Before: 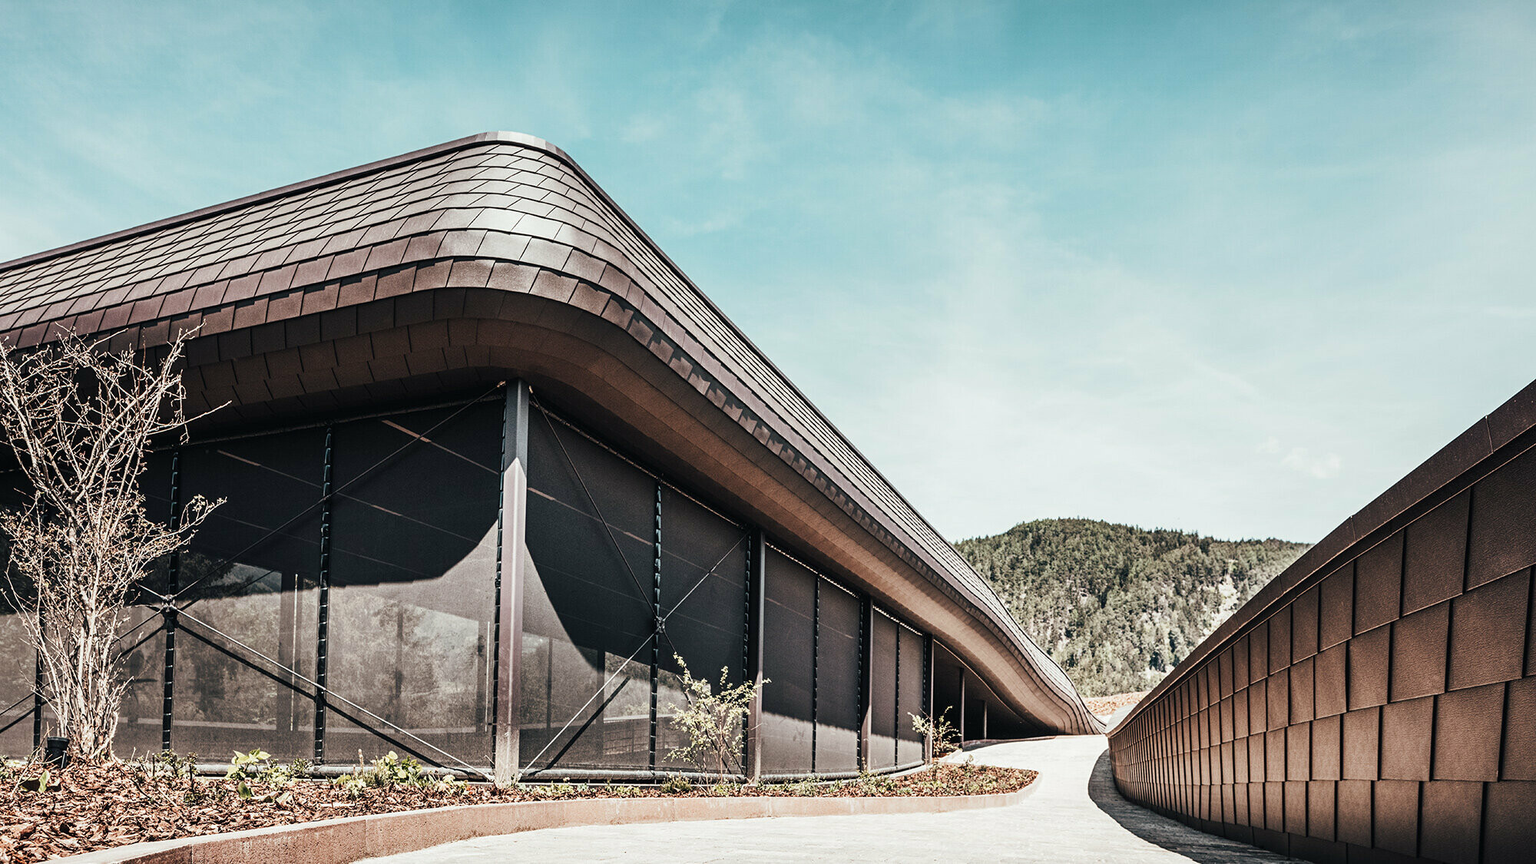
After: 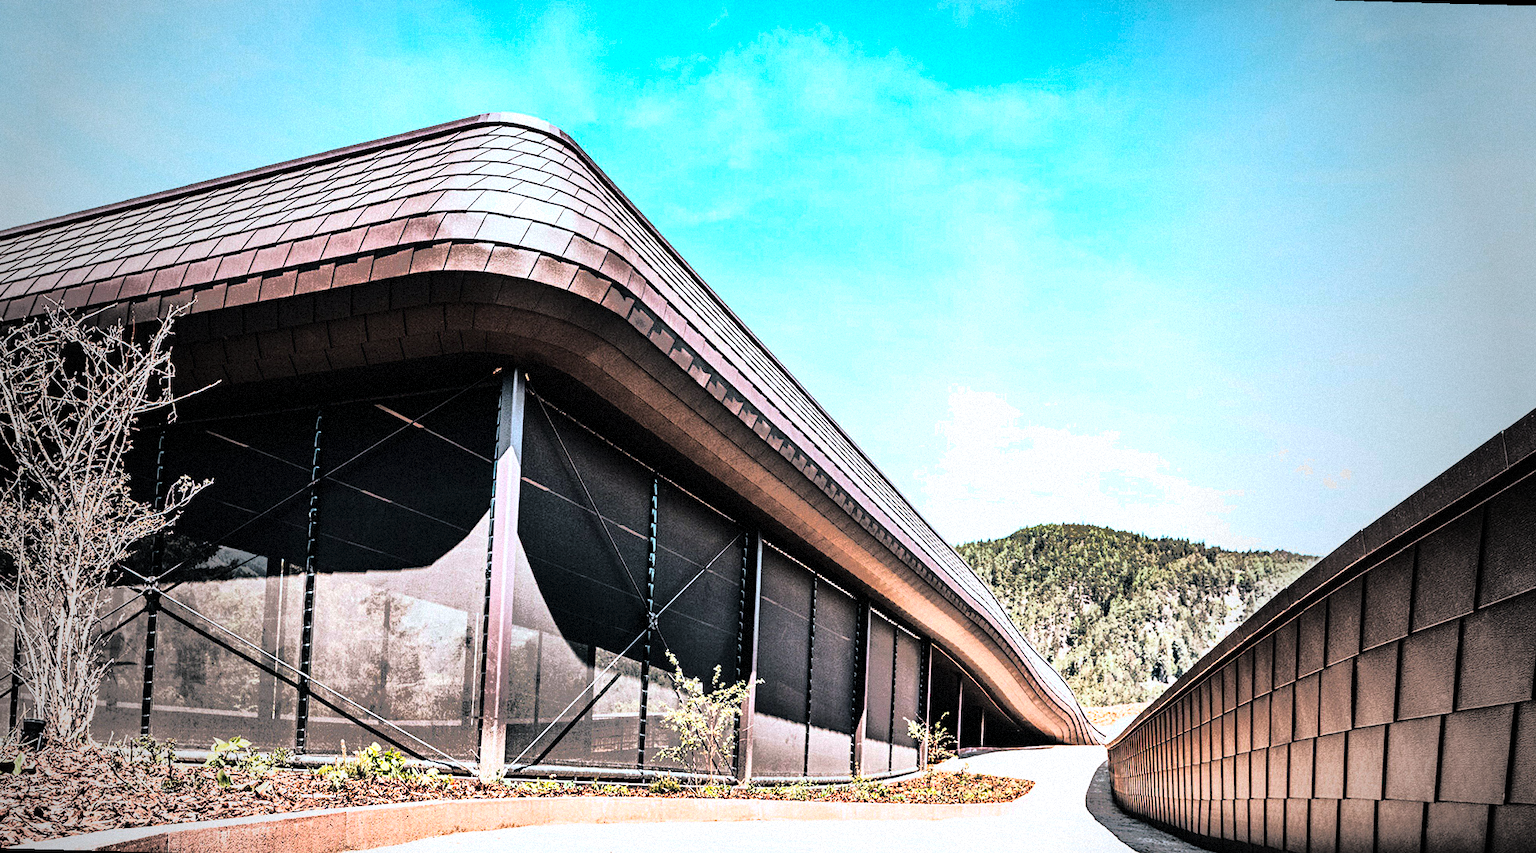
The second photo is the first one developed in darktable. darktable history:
rgb curve: curves: ch0 [(0, 0) (0.21, 0.15) (0.24, 0.21) (0.5, 0.75) (0.75, 0.96) (0.89, 0.99) (1, 1)]; ch1 [(0, 0.02) (0.21, 0.13) (0.25, 0.2) (0.5, 0.67) (0.75, 0.9) (0.89, 0.97) (1, 1)]; ch2 [(0, 0.02) (0.21, 0.13) (0.25, 0.2) (0.5, 0.67) (0.75, 0.9) (0.89, 0.97) (1, 1)], compensate middle gray true
white balance: red 0.984, blue 1.059
grain: mid-tones bias 0%
exposure: black level correction 0.001, exposure 0.3 EV, compensate highlight preservation false
rotate and perspective: rotation 1.57°, crop left 0.018, crop right 0.982, crop top 0.039, crop bottom 0.961
vignetting: fall-off start 64.63%, center (-0.034, 0.148), width/height ratio 0.881
shadows and highlights: shadows 25, highlights -70
